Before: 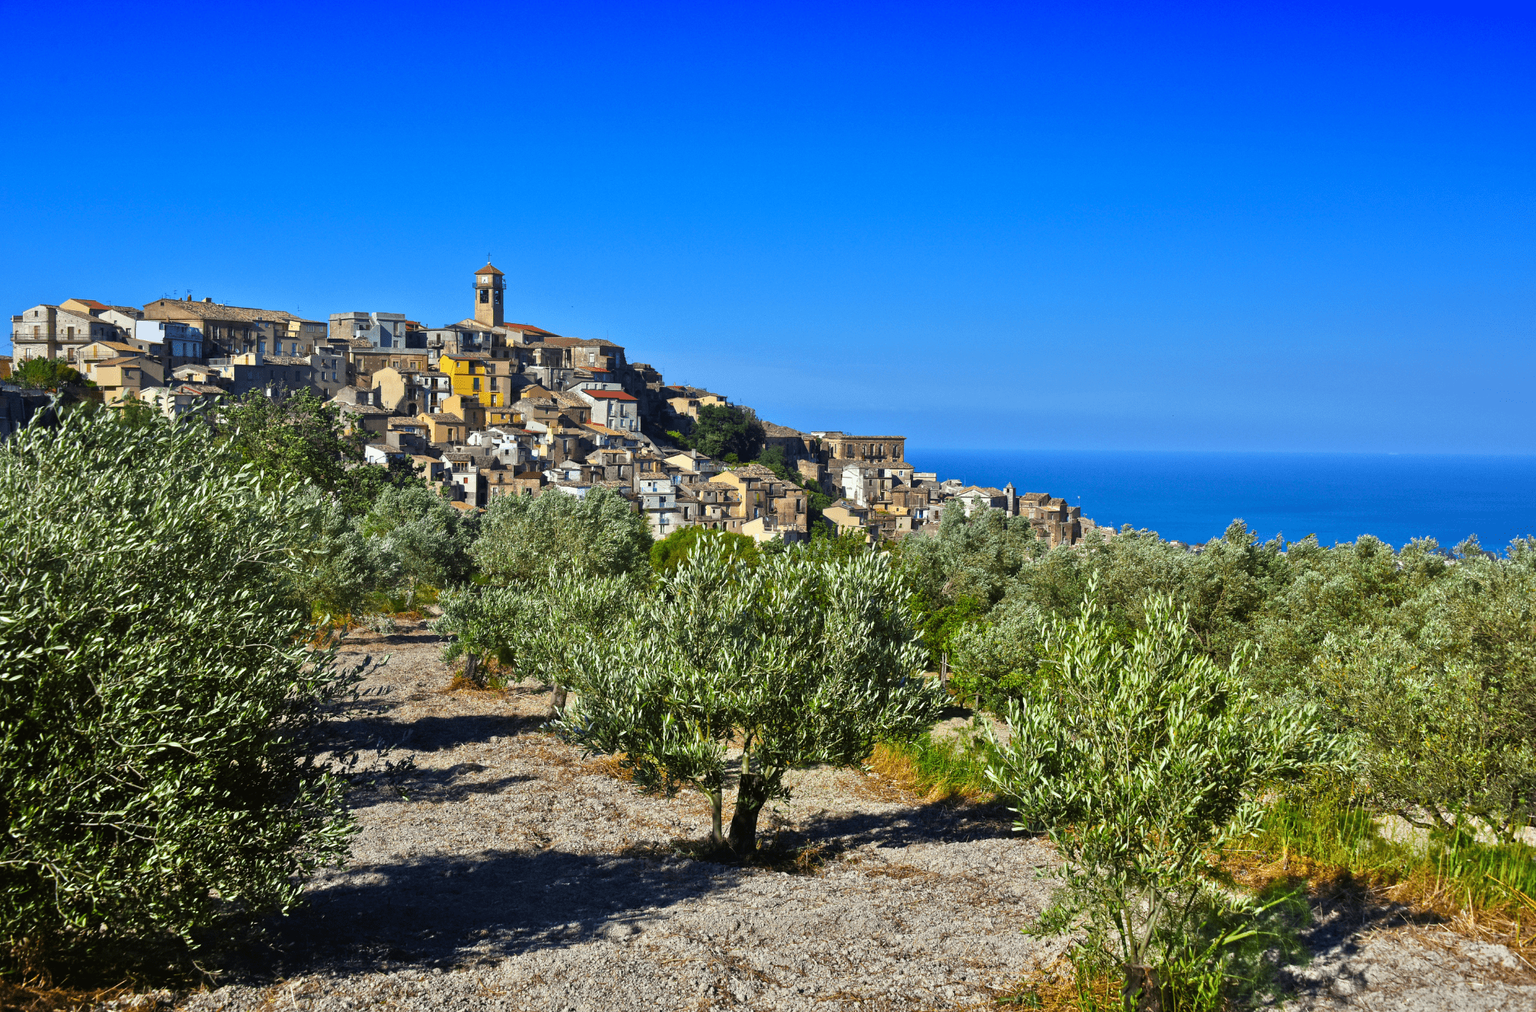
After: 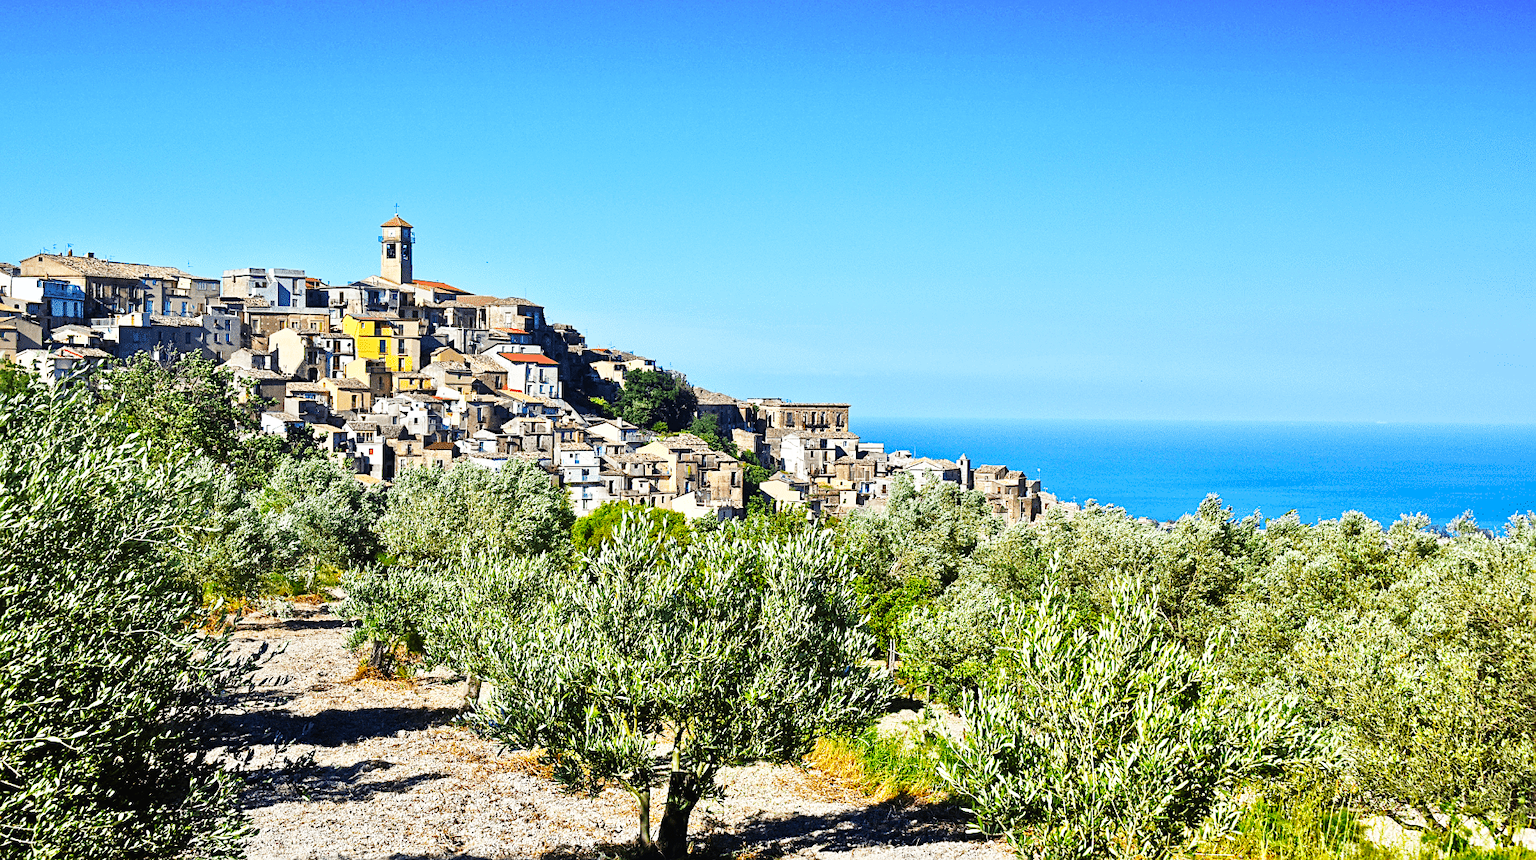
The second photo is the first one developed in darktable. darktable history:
tone equalizer: edges refinement/feathering 500, mask exposure compensation -1.57 EV, preserve details no
sharpen: on, module defaults
crop: left 8.167%, top 6.554%, bottom 15.33%
base curve: curves: ch0 [(0, 0.003) (0.001, 0.002) (0.006, 0.004) (0.02, 0.022) (0.048, 0.086) (0.094, 0.234) (0.162, 0.431) (0.258, 0.629) (0.385, 0.8) (0.548, 0.918) (0.751, 0.988) (1, 1)], preserve colors none
